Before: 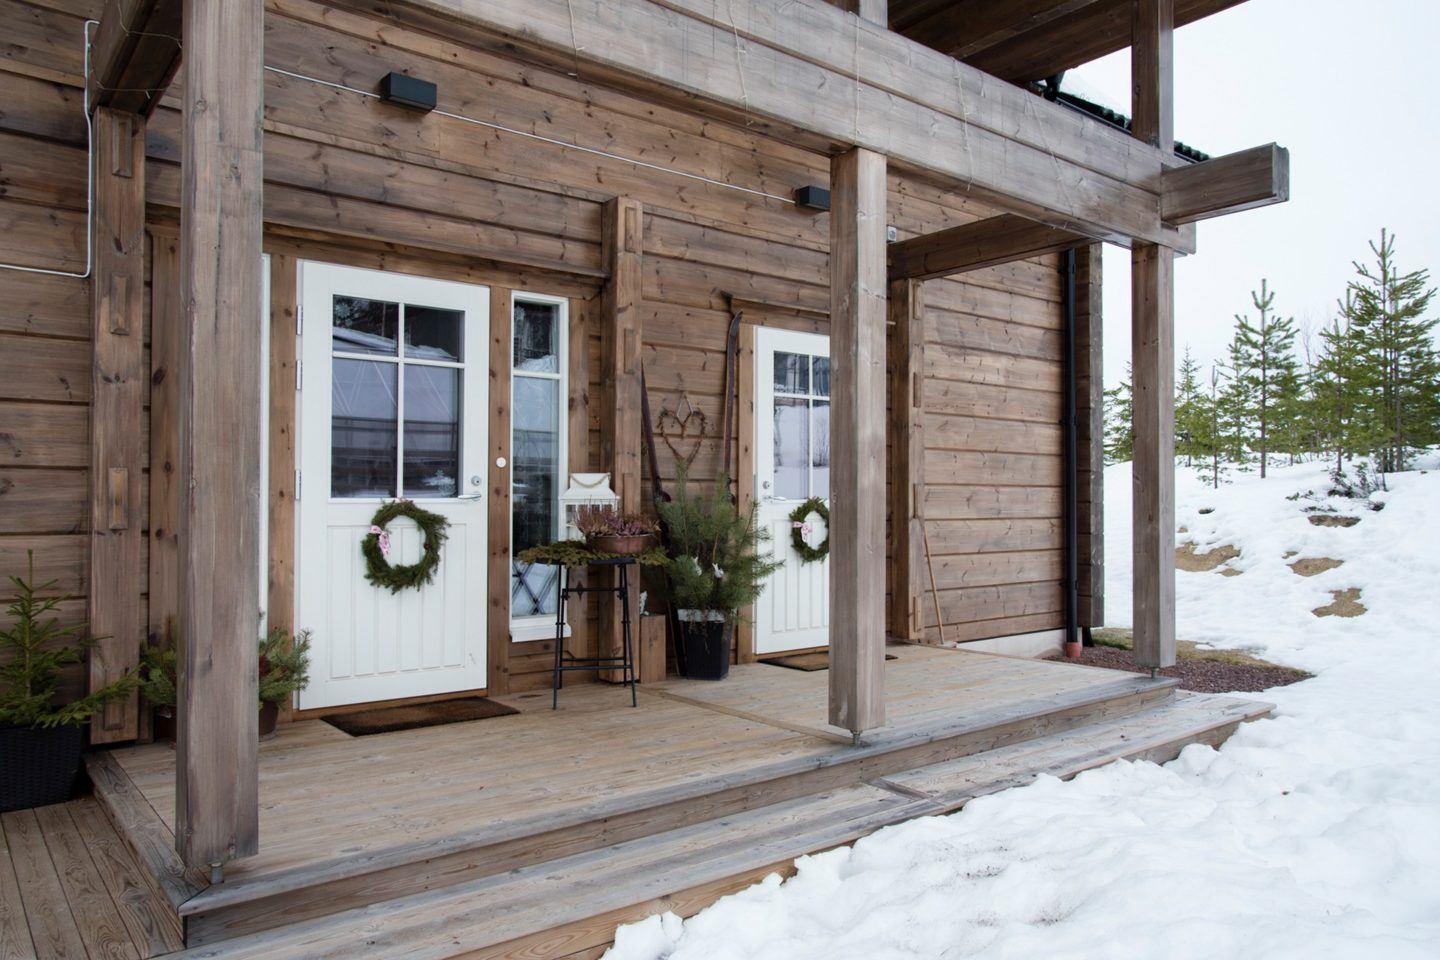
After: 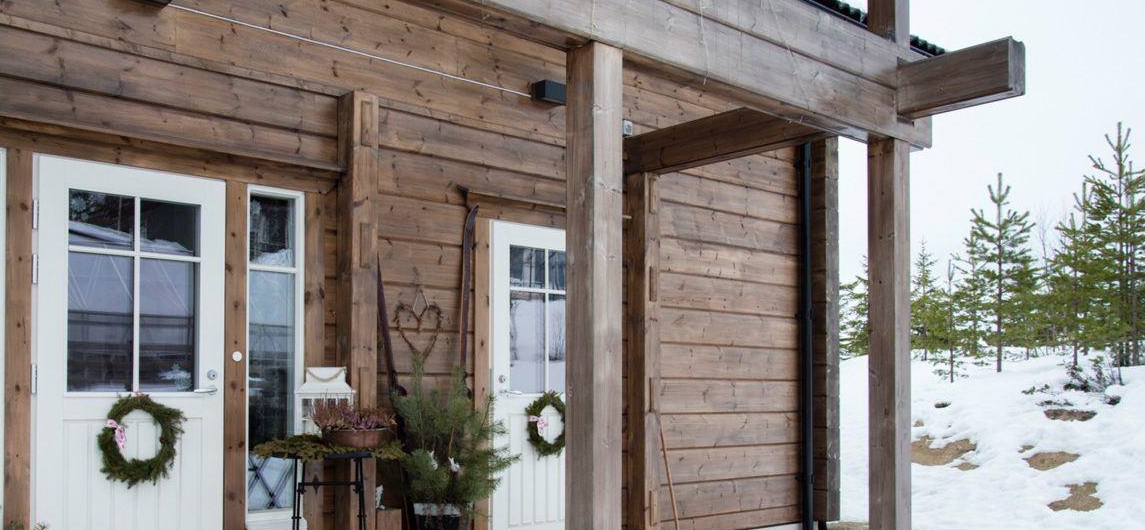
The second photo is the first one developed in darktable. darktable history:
crop: left 18.345%, top 11.124%, right 2.076%, bottom 33.632%
exposure: compensate exposure bias true, compensate highlight preservation false
